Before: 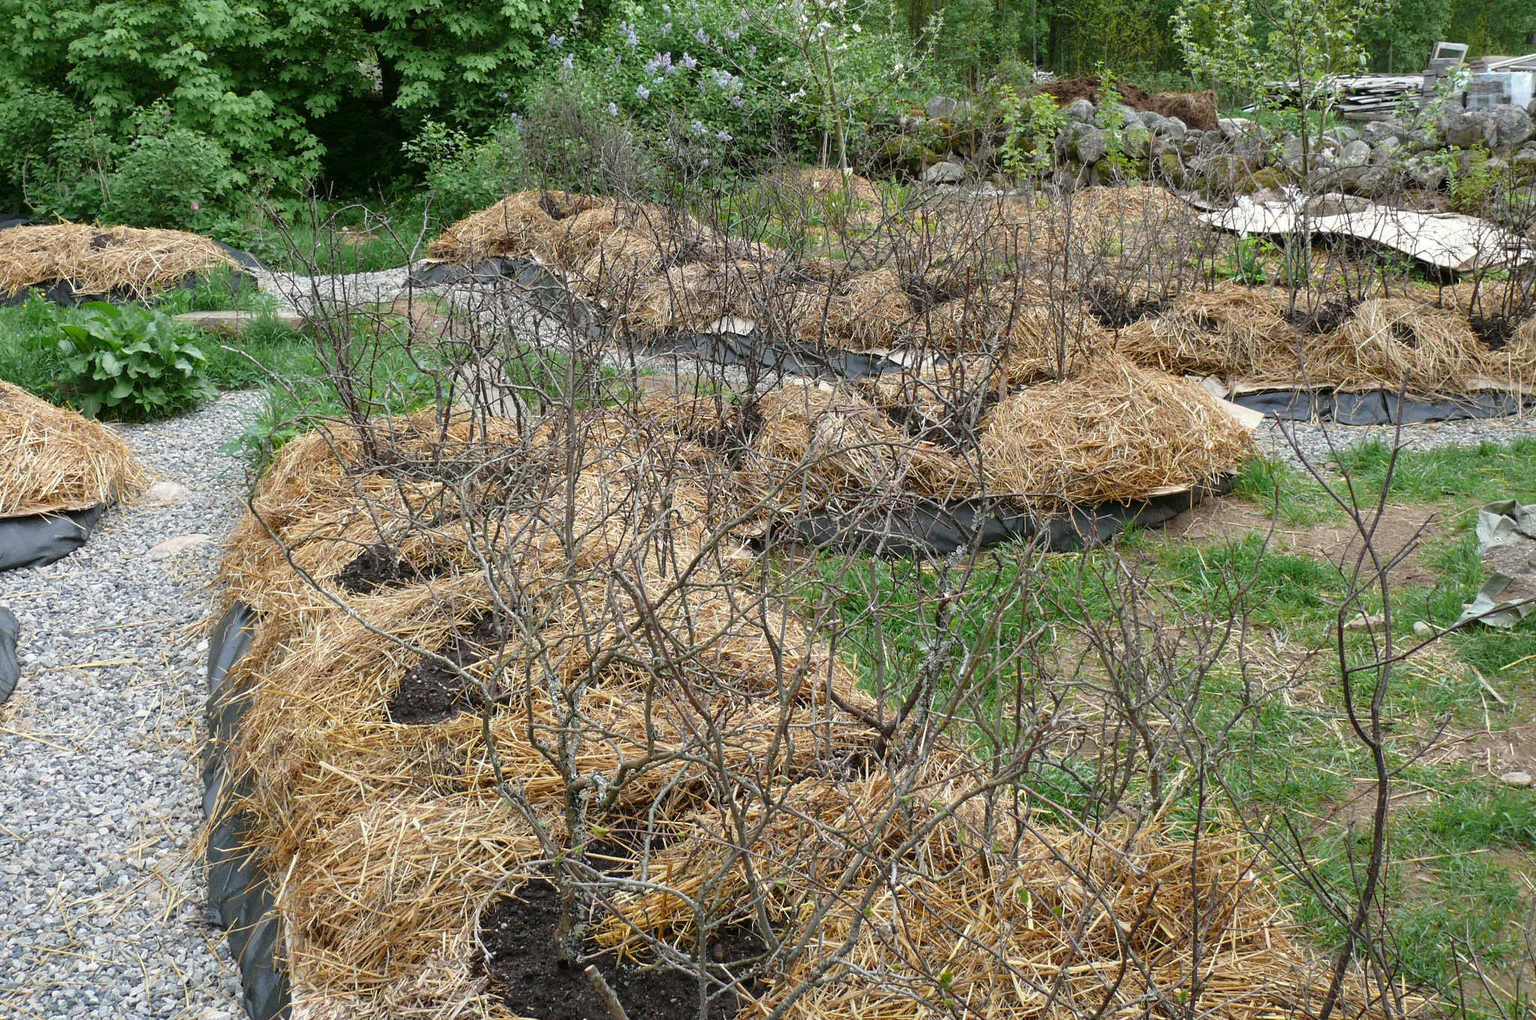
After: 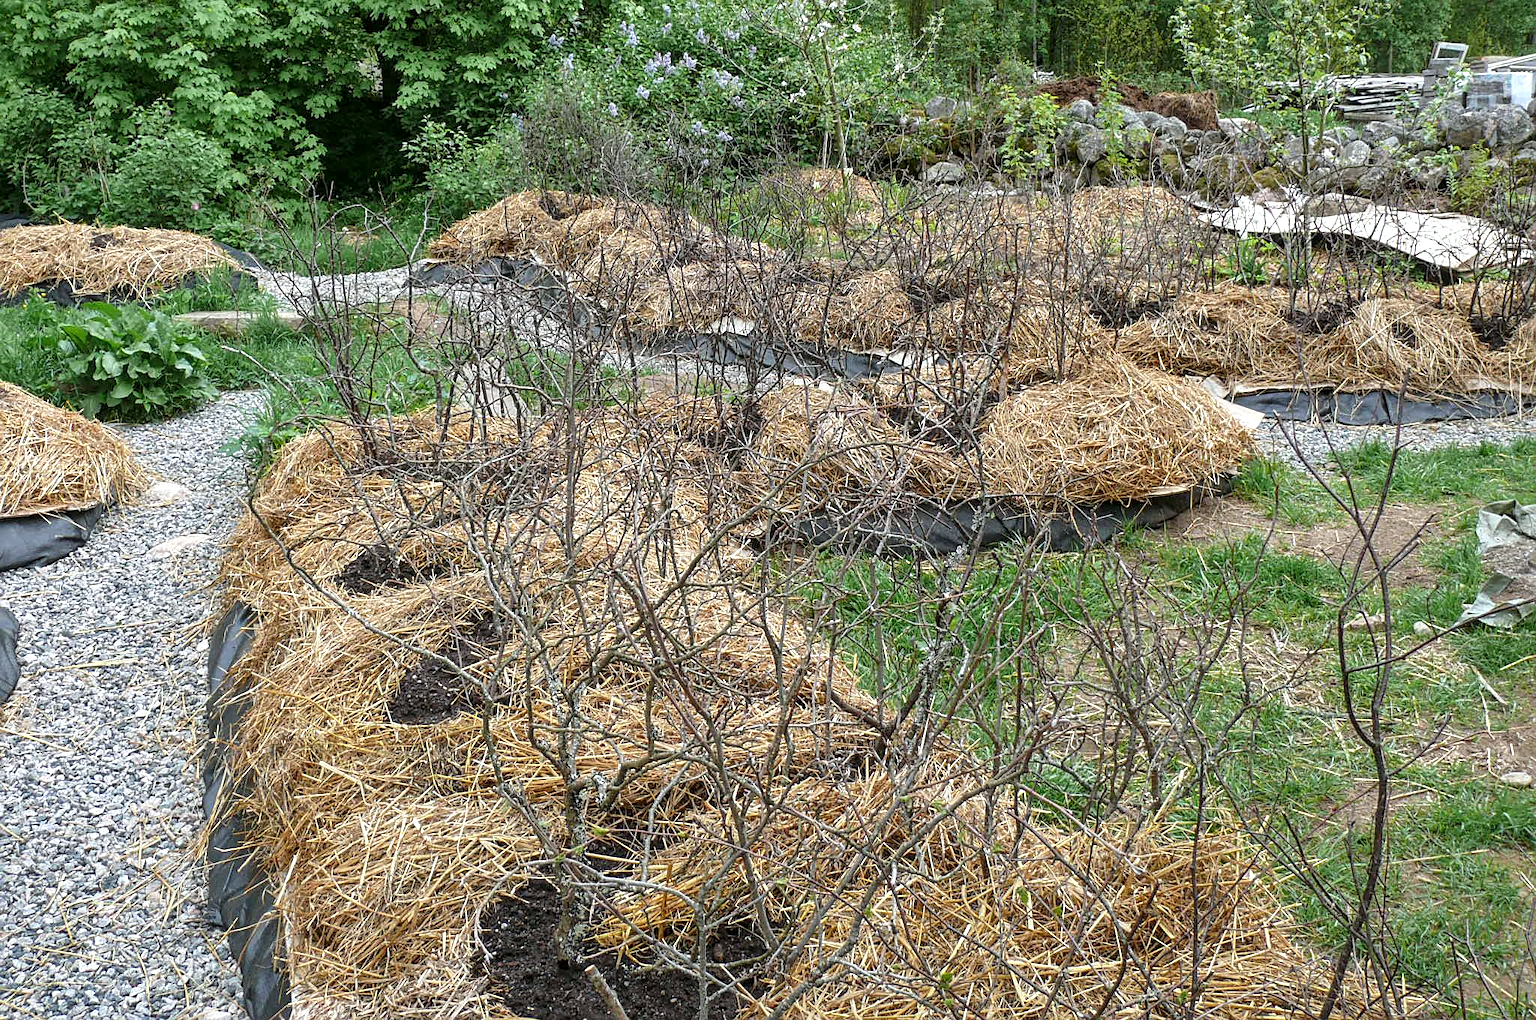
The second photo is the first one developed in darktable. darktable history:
local contrast: on, module defaults
white balance: red 0.988, blue 1.017
sharpen: on, module defaults
shadows and highlights: white point adjustment 1, soften with gaussian
exposure: exposure 0.2 EV, compensate highlight preservation false
